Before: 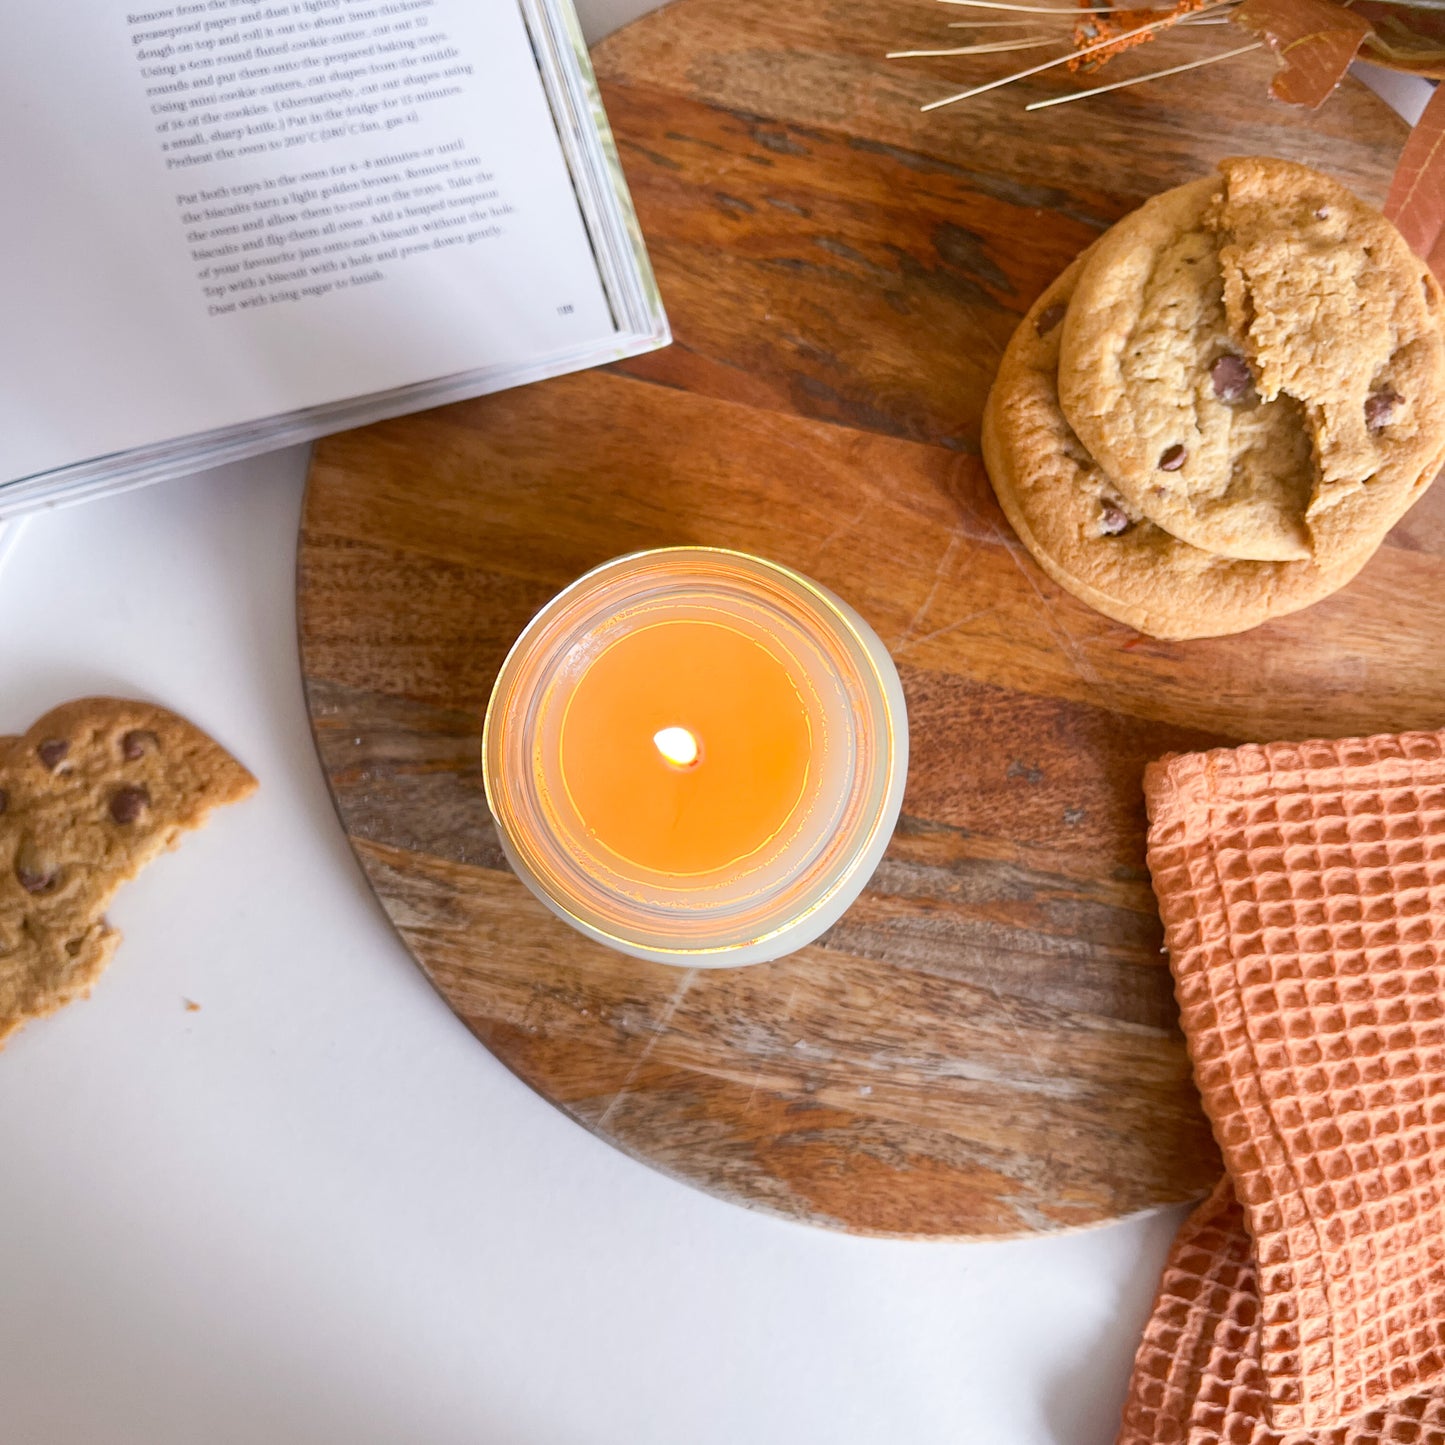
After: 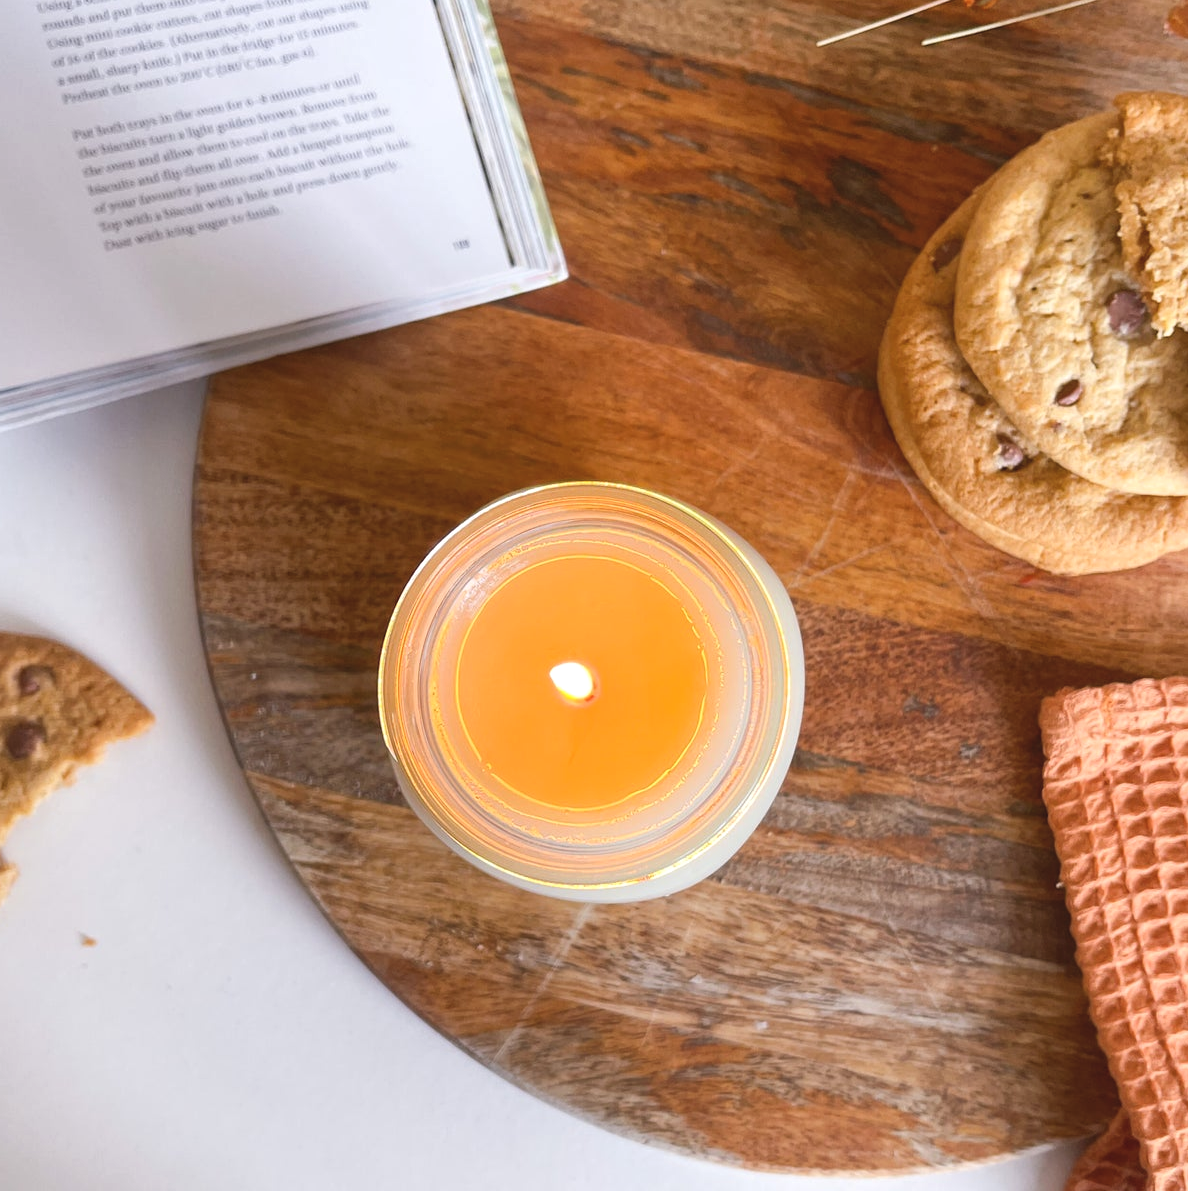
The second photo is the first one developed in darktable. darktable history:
local contrast: mode bilateral grid, contrast 10, coarseness 26, detail 115%, midtone range 0.2
exposure: black level correction -0.006, exposure 0.068 EV, compensate exposure bias true, compensate highlight preservation false
crop and rotate: left 7.207%, top 4.522%, right 10.551%, bottom 12.991%
